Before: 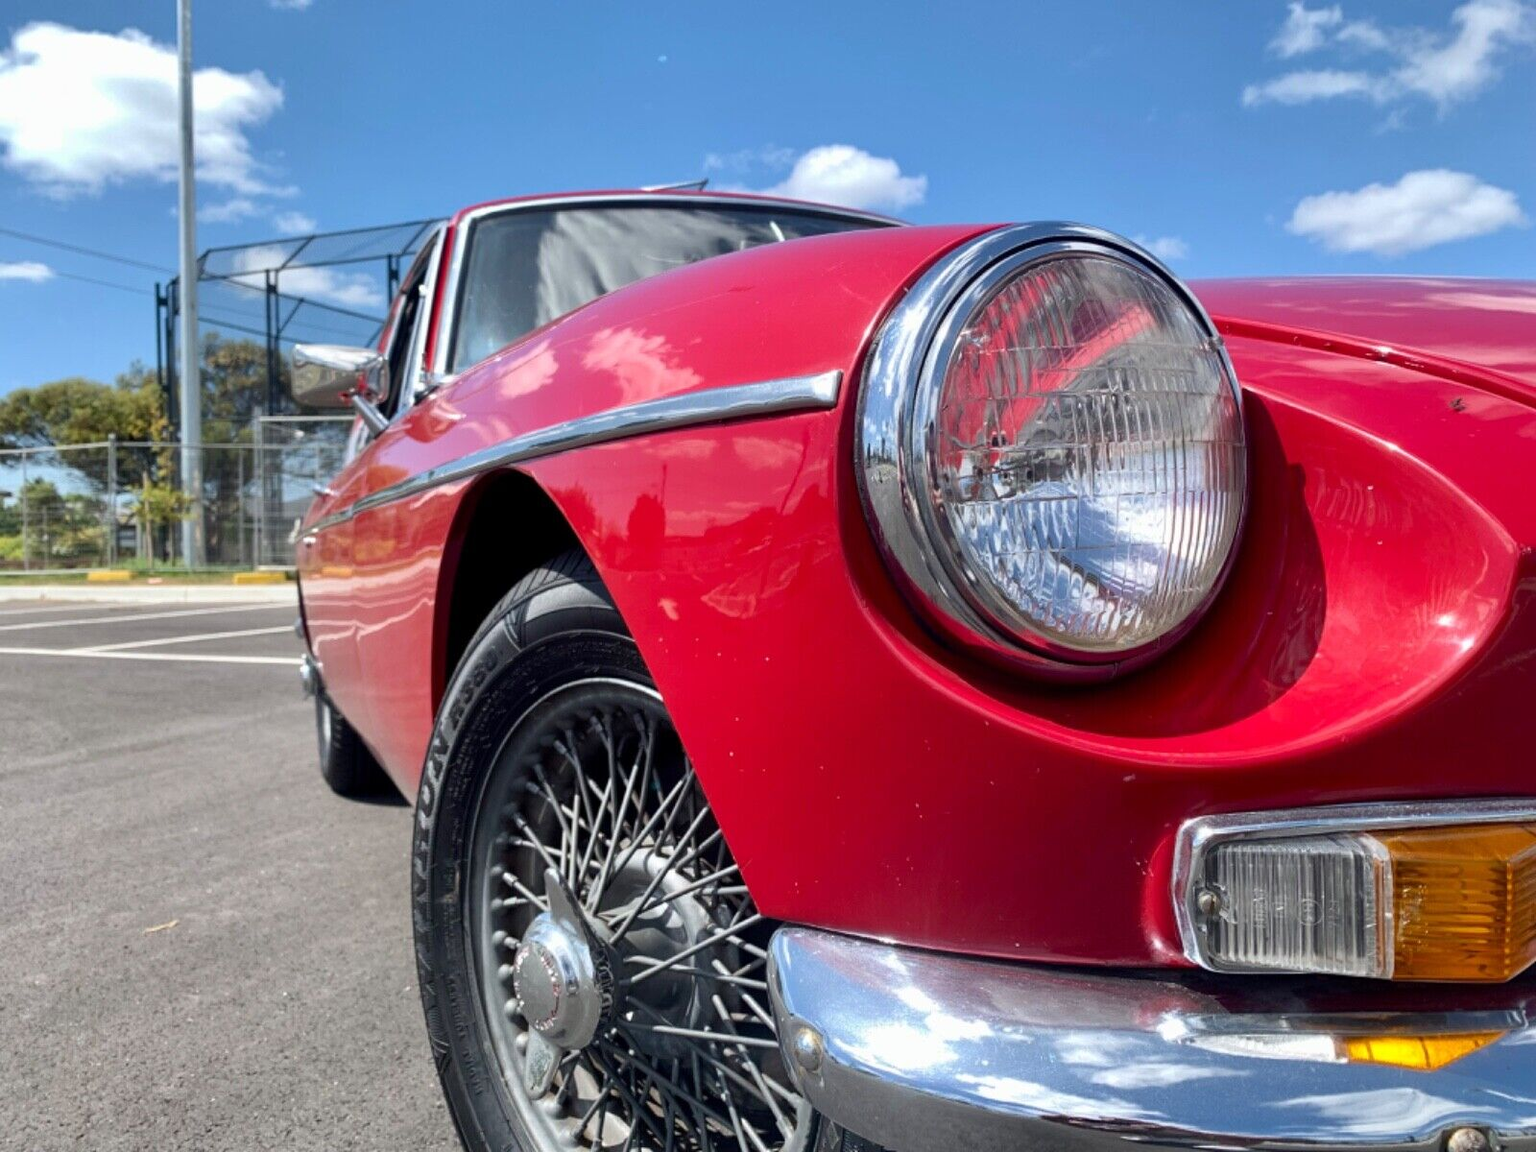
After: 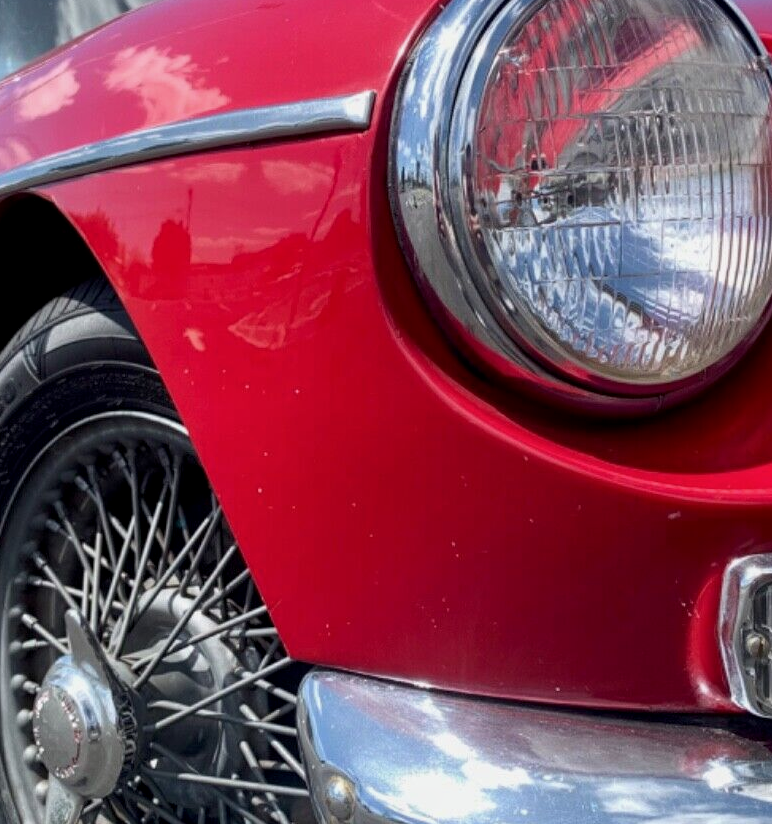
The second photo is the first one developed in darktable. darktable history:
local contrast: highlights 100%, shadows 100%, detail 120%, midtone range 0.2
exposure: exposure -0.21 EV, compensate highlight preservation false
crop: left 31.379%, top 24.658%, right 20.326%, bottom 6.628%
